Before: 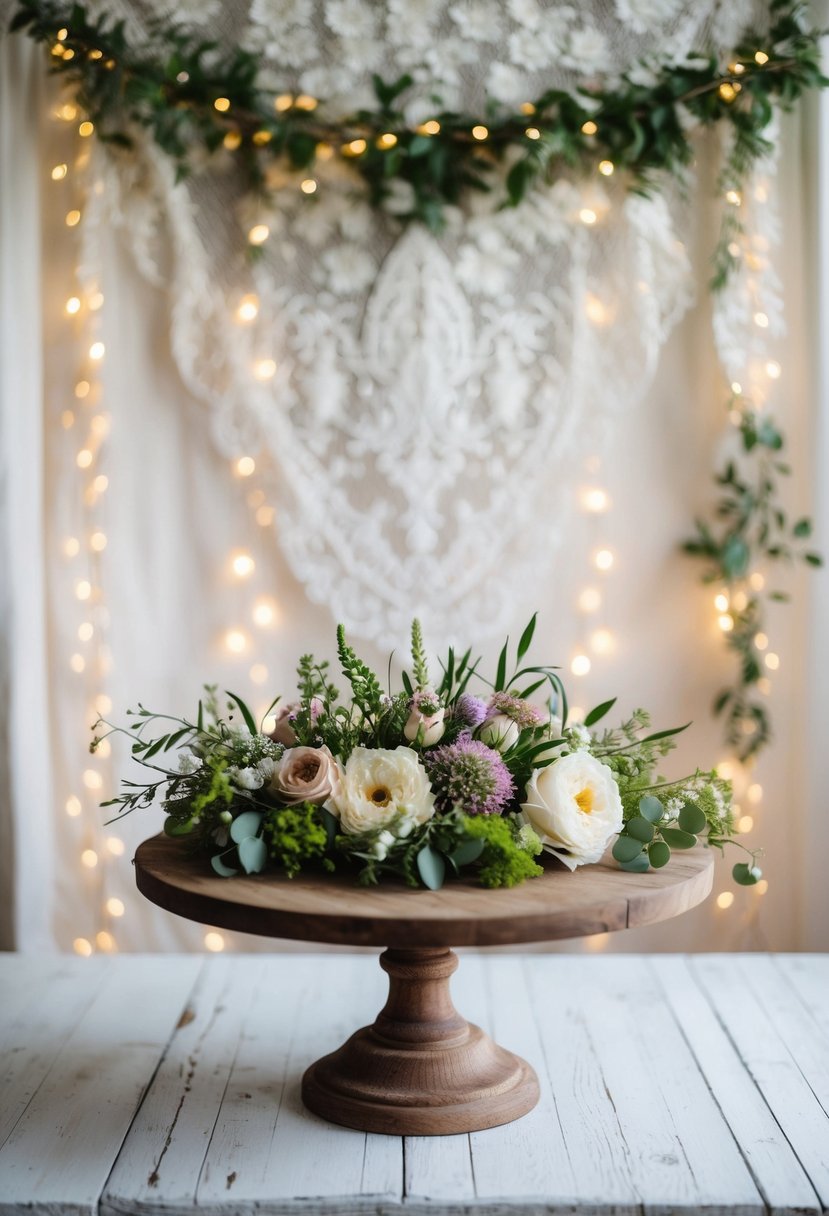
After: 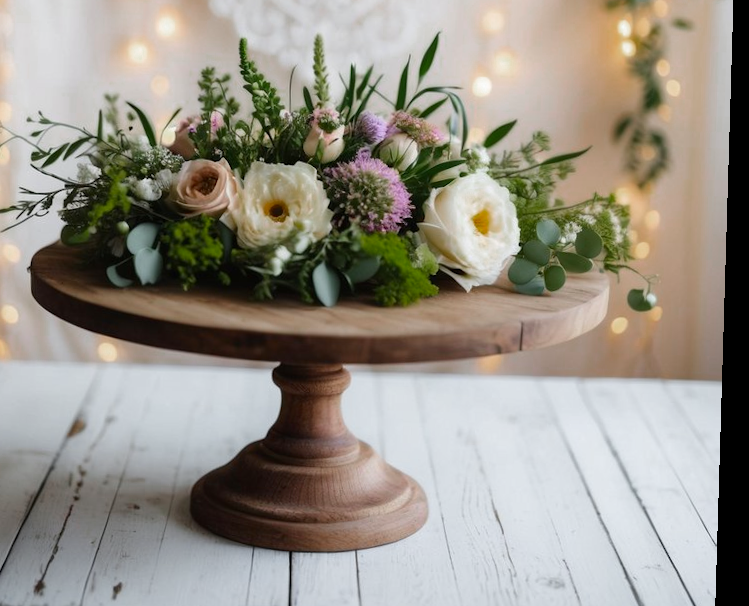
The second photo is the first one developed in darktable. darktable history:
rotate and perspective: rotation 1.72°, automatic cropping off
crop and rotate: left 13.306%, top 48.129%, bottom 2.928%
color zones: curves: ch0 [(0, 0.48) (0.209, 0.398) (0.305, 0.332) (0.429, 0.493) (0.571, 0.5) (0.714, 0.5) (0.857, 0.5) (1, 0.48)]; ch1 [(0, 0.633) (0.143, 0.586) (0.286, 0.489) (0.429, 0.448) (0.571, 0.31) (0.714, 0.335) (0.857, 0.492) (1, 0.633)]; ch2 [(0, 0.448) (0.143, 0.498) (0.286, 0.5) (0.429, 0.5) (0.571, 0.5) (0.714, 0.5) (0.857, 0.5) (1, 0.448)]
